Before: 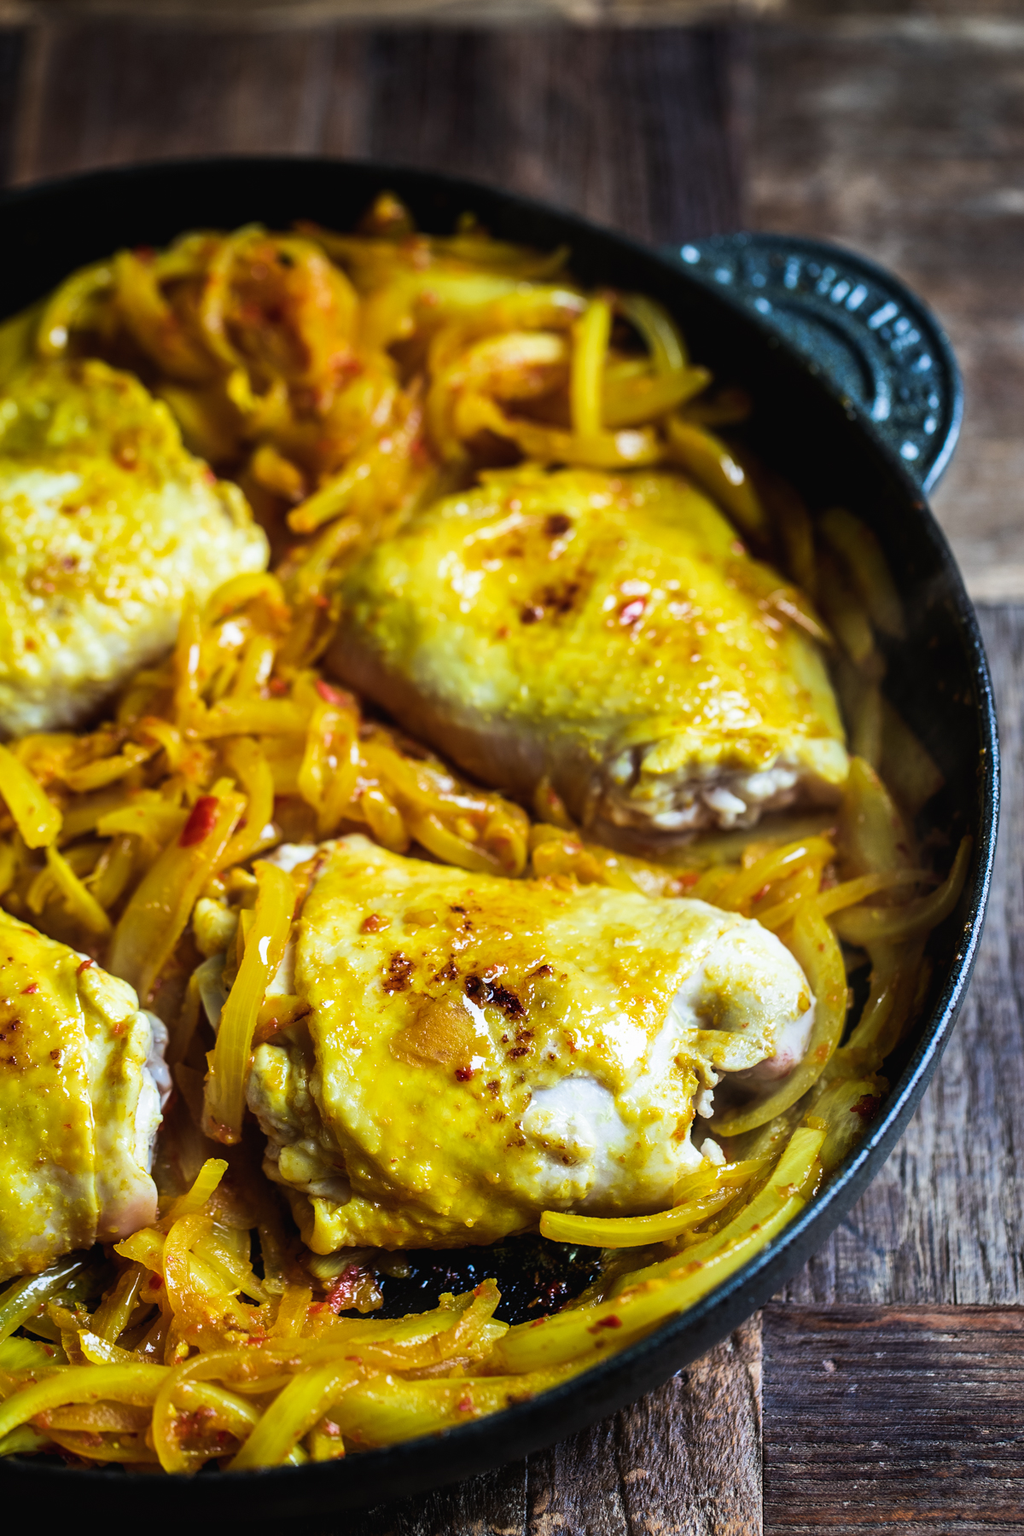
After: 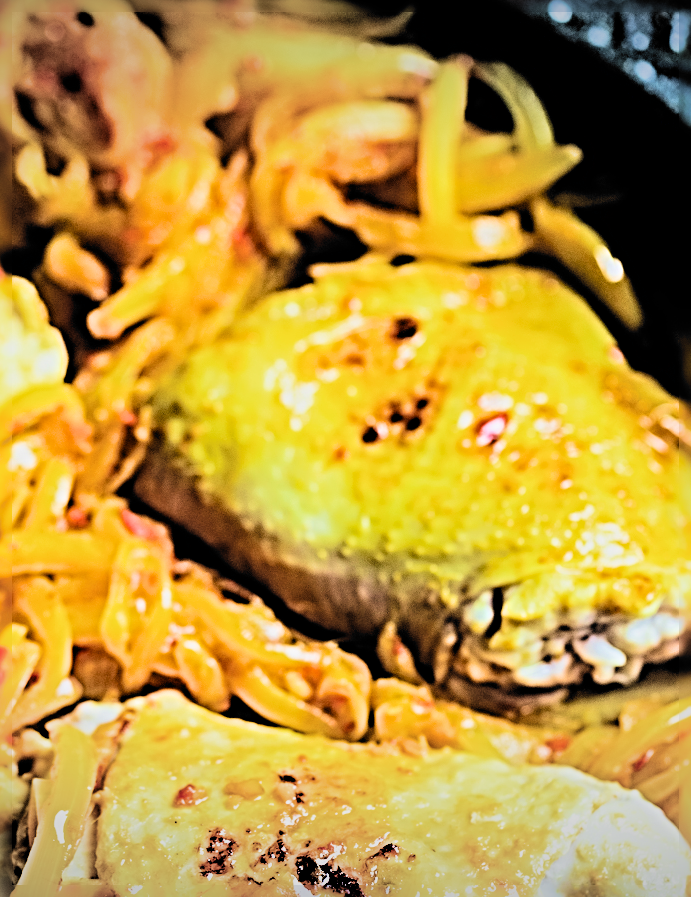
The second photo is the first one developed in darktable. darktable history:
crop: left 20.761%, top 15.948%, right 21.62%, bottom 34.198%
velvia: on, module defaults
sharpen: radius 6.271, amount 1.788, threshold 0.249
vignetting: fall-off start 97.8%, fall-off radius 101.25%, width/height ratio 1.373, unbound false
filmic rgb: black relative exposure -5.13 EV, white relative exposure 3.96 EV, hardness 2.9, contrast 1.403, highlights saturation mix -19.71%, color science v6 (2022)
tone equalizer: -7 EV 0.162 EV, -6 EV 0.633 EV, -5 EV 1.15 EV, -4 EV 1.35 EV, -3 EV 1.12 EV, -2 EV 0.6 EV, -1 EV 0.15 EV, edges refinement/feathering 500, mask exposure compensation -1.57 EV, preserve details no
